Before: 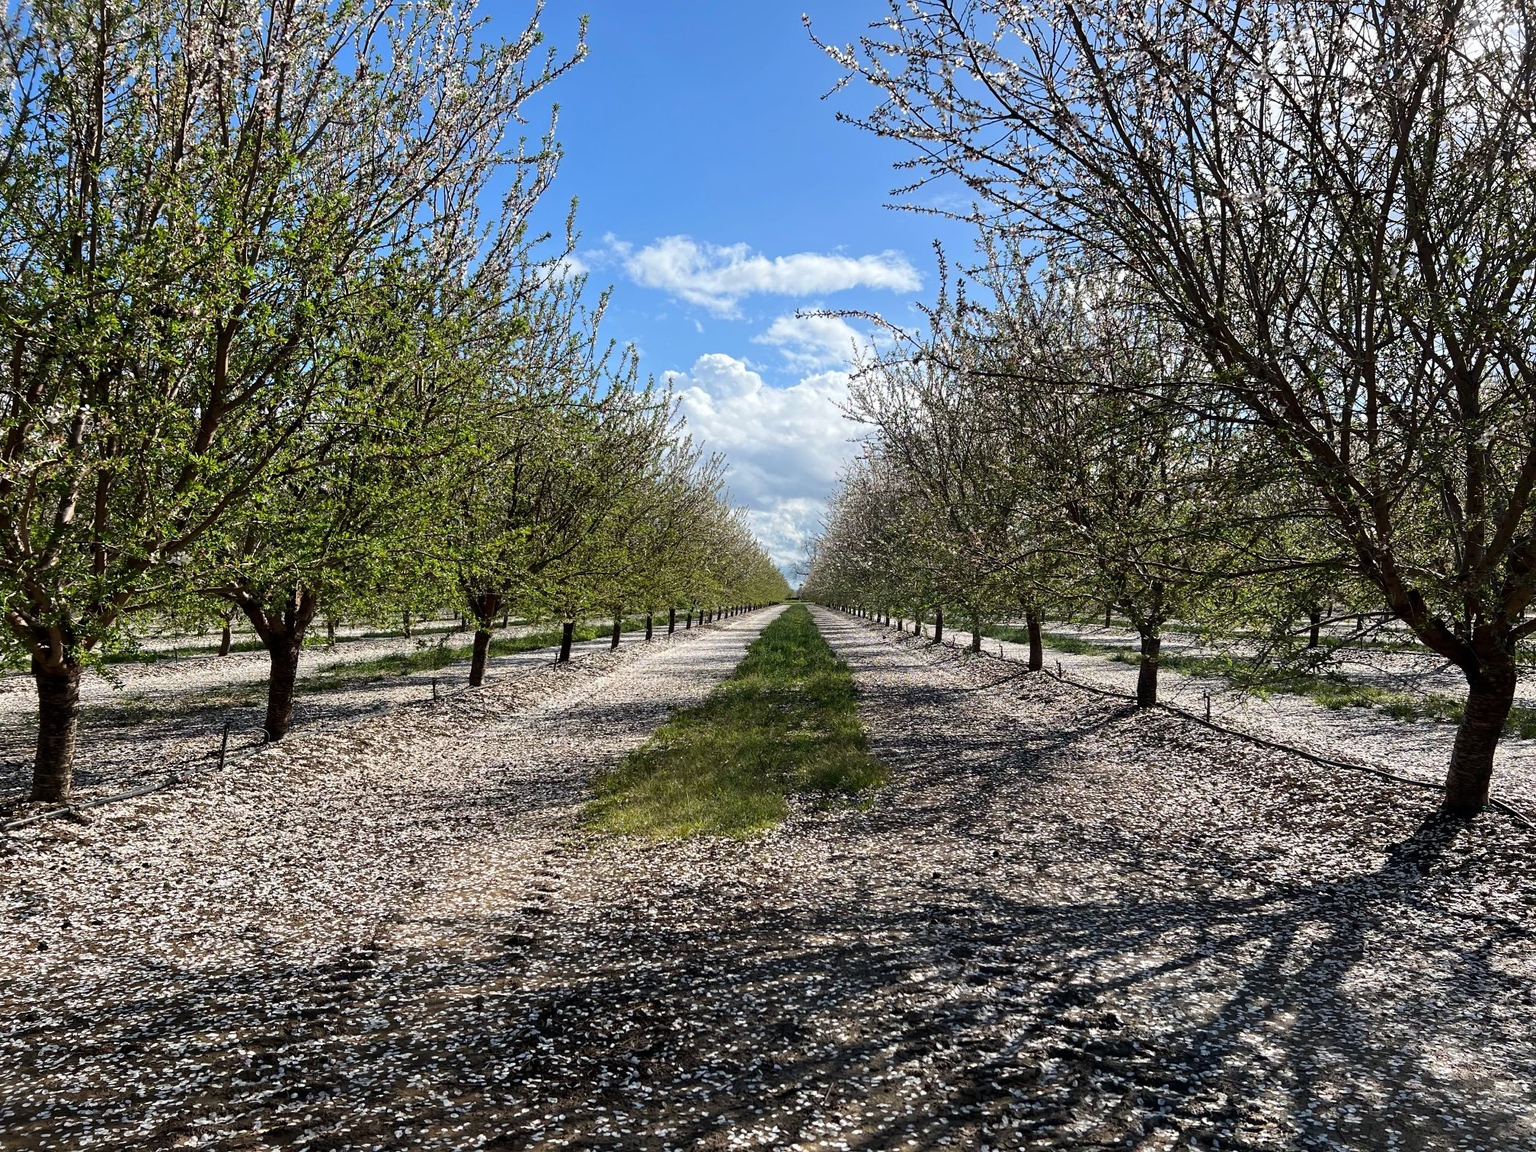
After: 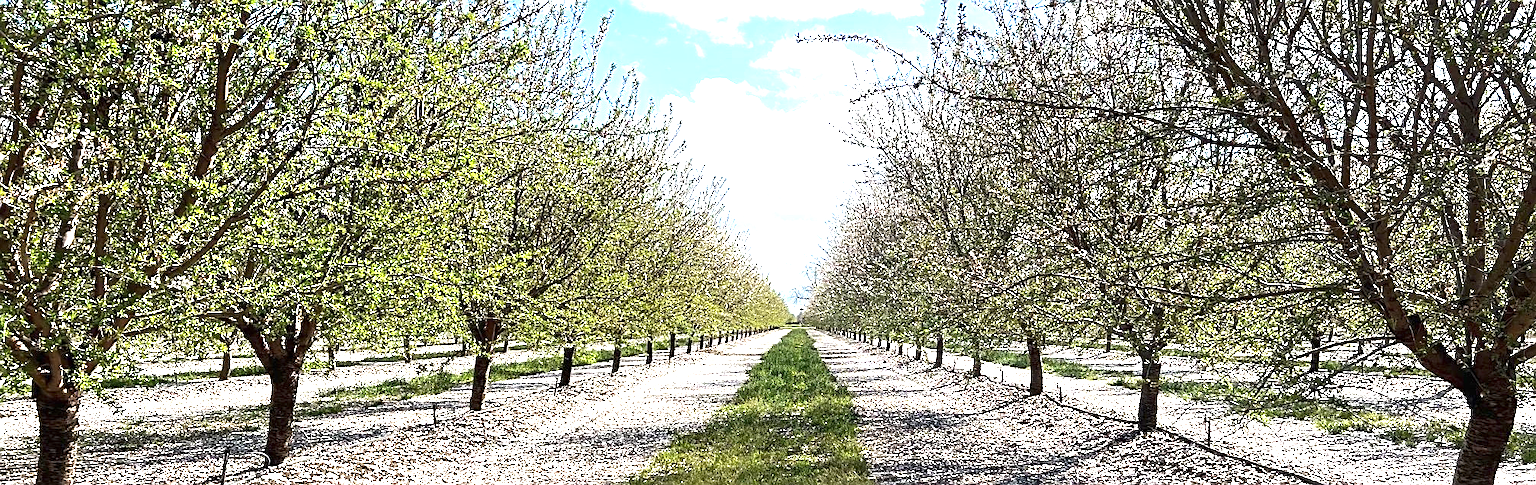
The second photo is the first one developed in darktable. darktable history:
crop and rotate: top 23.946%, bottom 33.88%
sharpen: amount 0.579
exposure: black level correction 0, exposure 1.74 EV, compensate highlight preservation false
